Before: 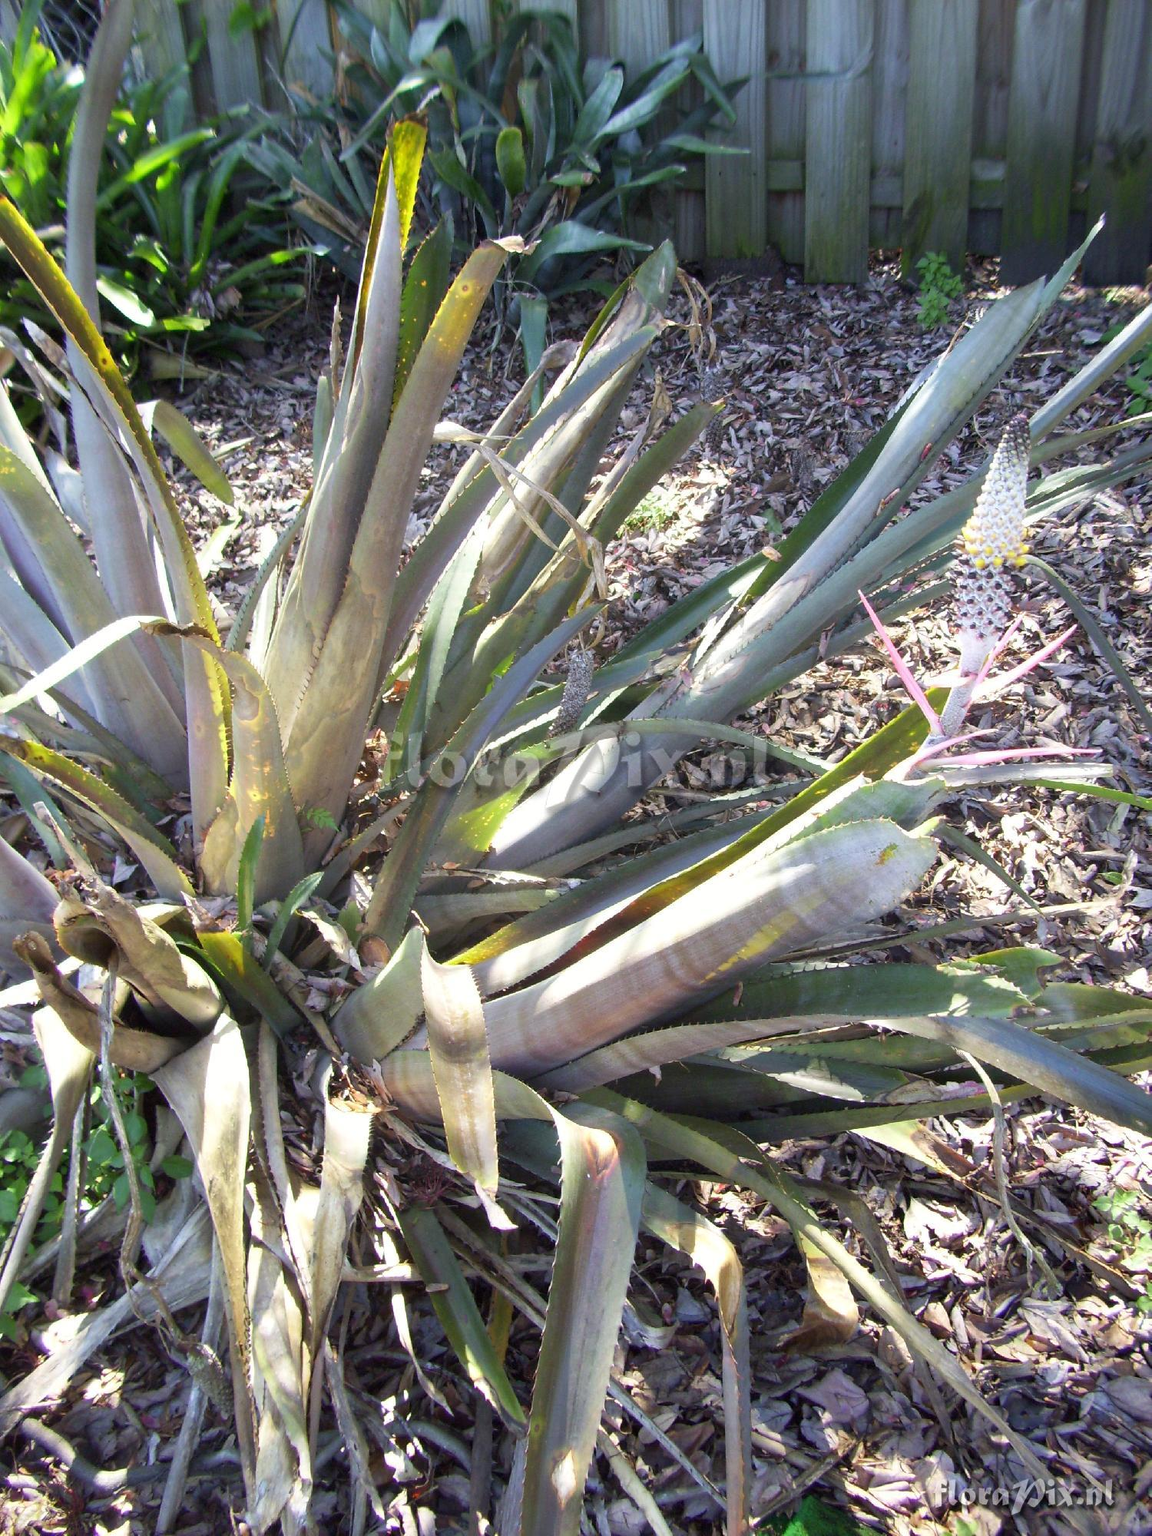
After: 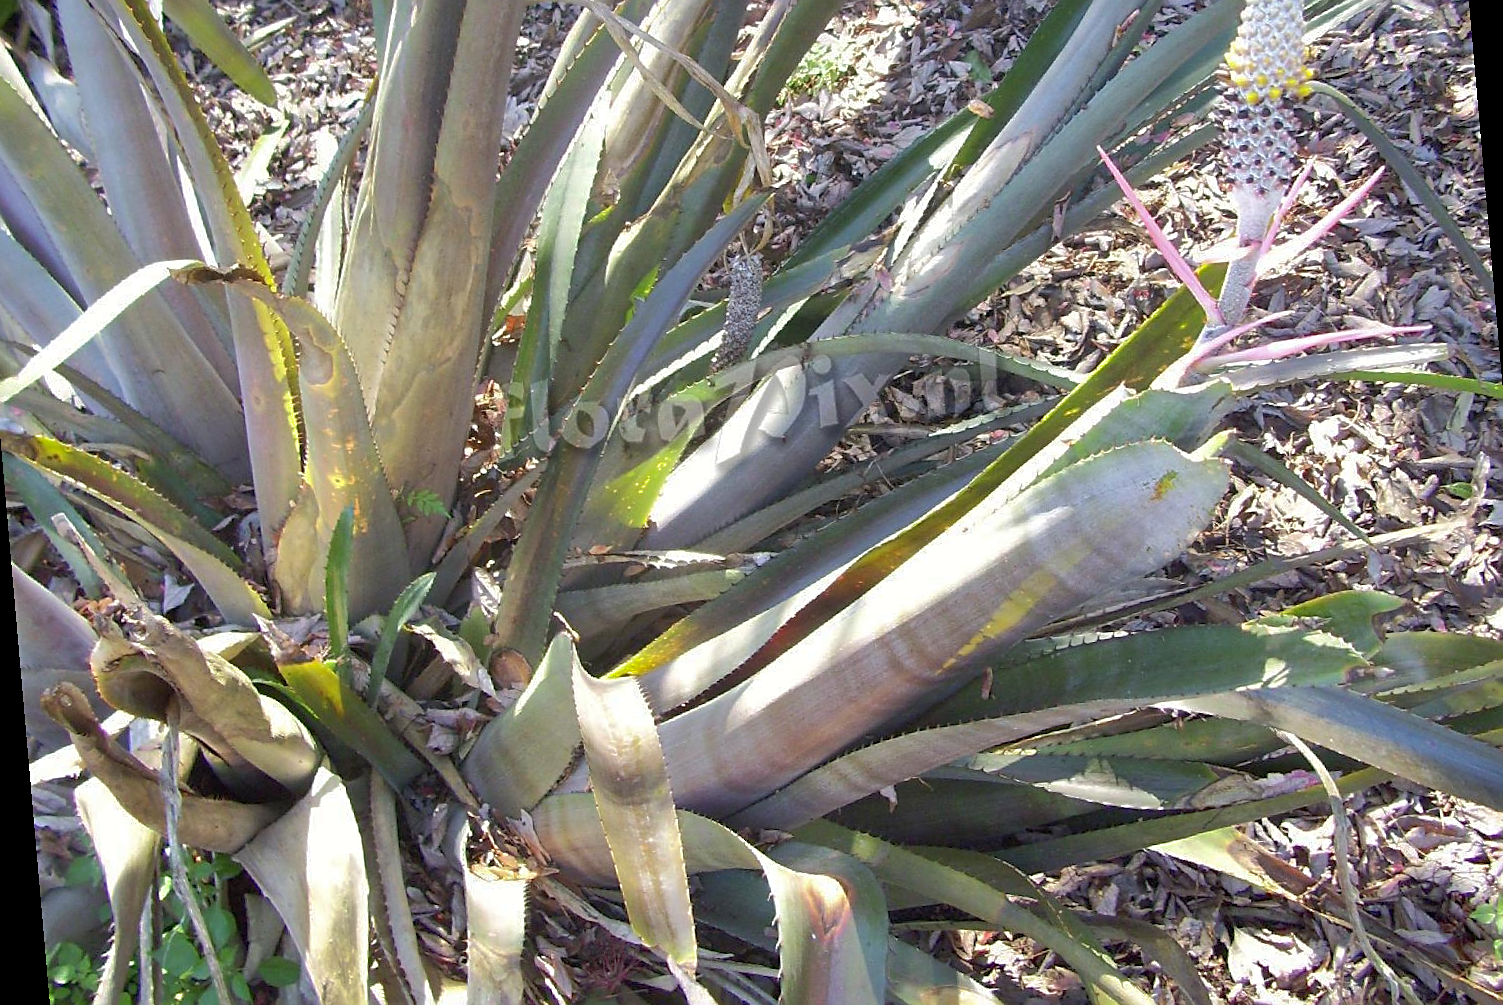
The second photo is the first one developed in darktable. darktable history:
sharpen: on, module defaults
shadows and highlights: highlights -60
rotate and perspective: rotation -5°, crop left 0.05, crop right 0.952, crop top 0.11, crop bottom 0.89
crop and rotate: top 25.357%, bottom 13.942%
